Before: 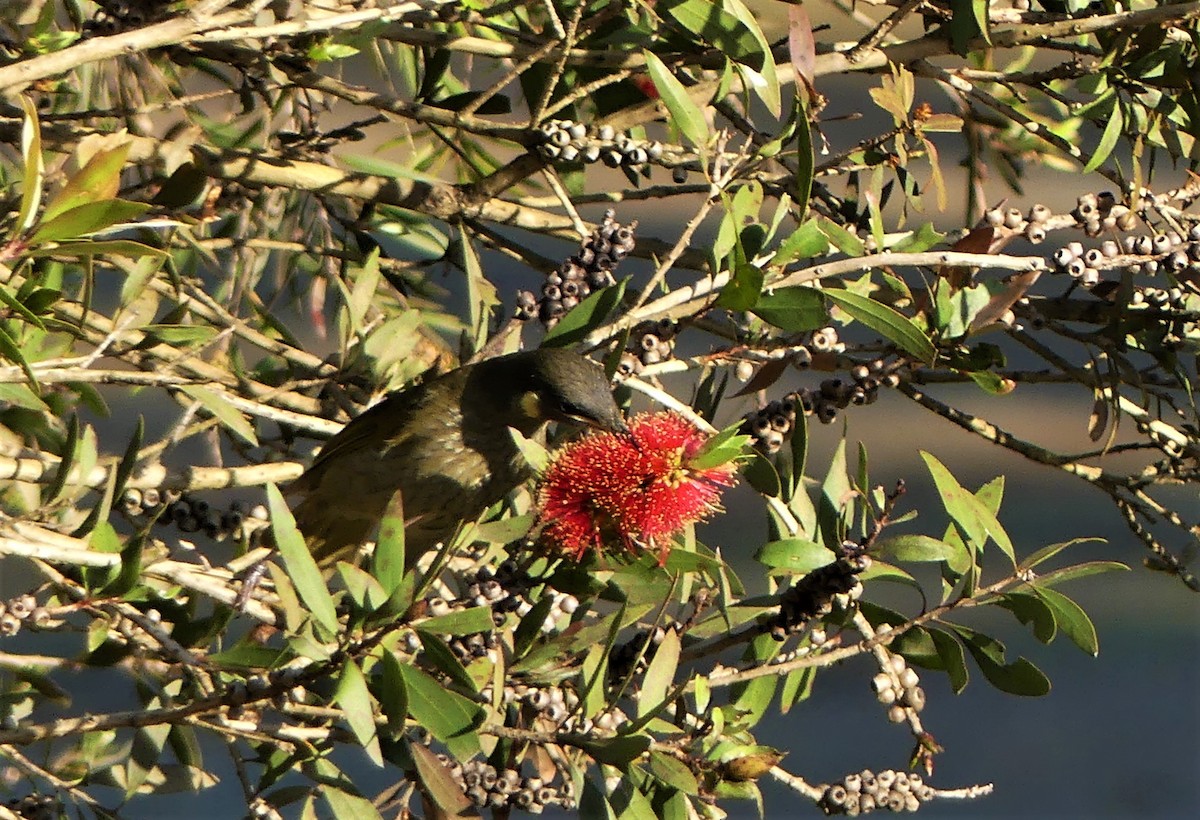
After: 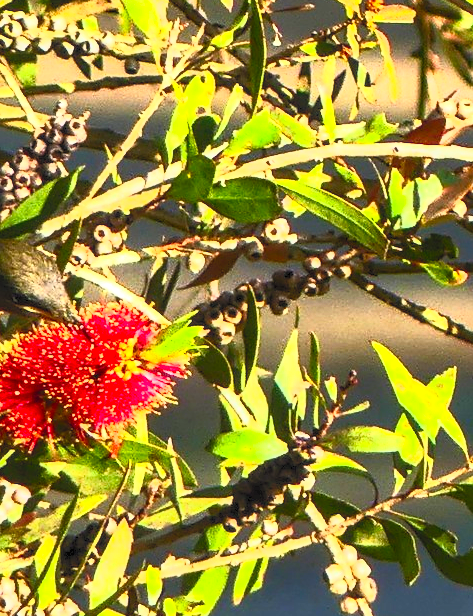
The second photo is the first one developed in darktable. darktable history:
fill light: on, module defaults
crop: left 45.721%, top 13.393%, right 14.118%, bottom 10.01%
contrast brightness saturation: contrast 1, brightness 1, saturation 1
local contrast: on, module defaults
